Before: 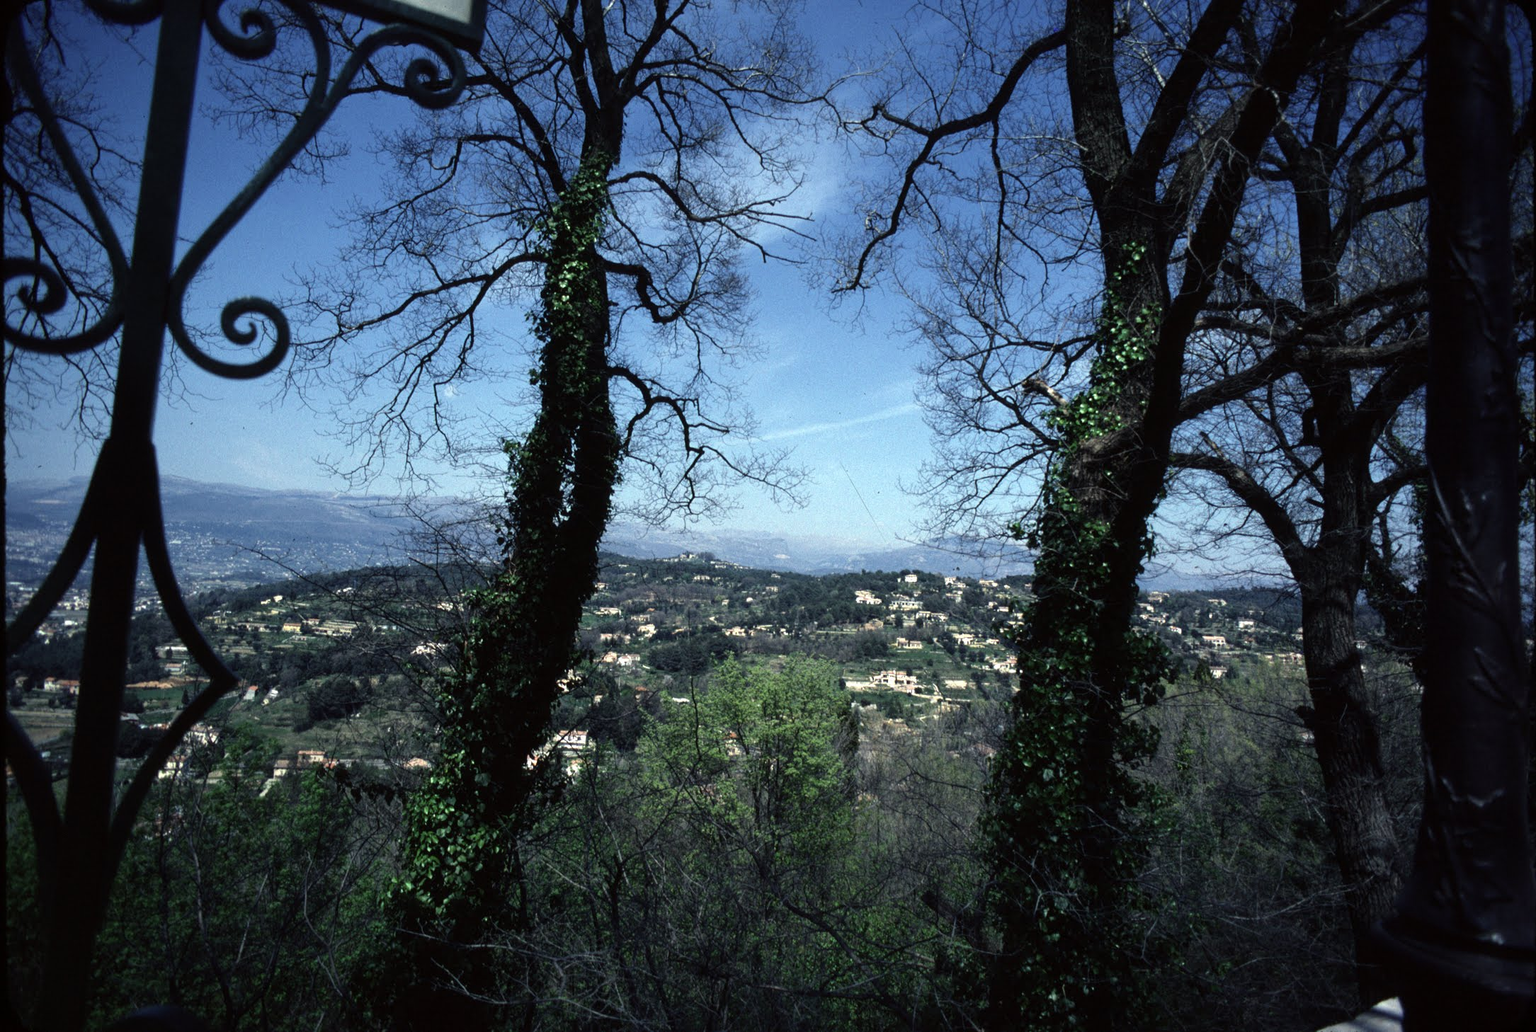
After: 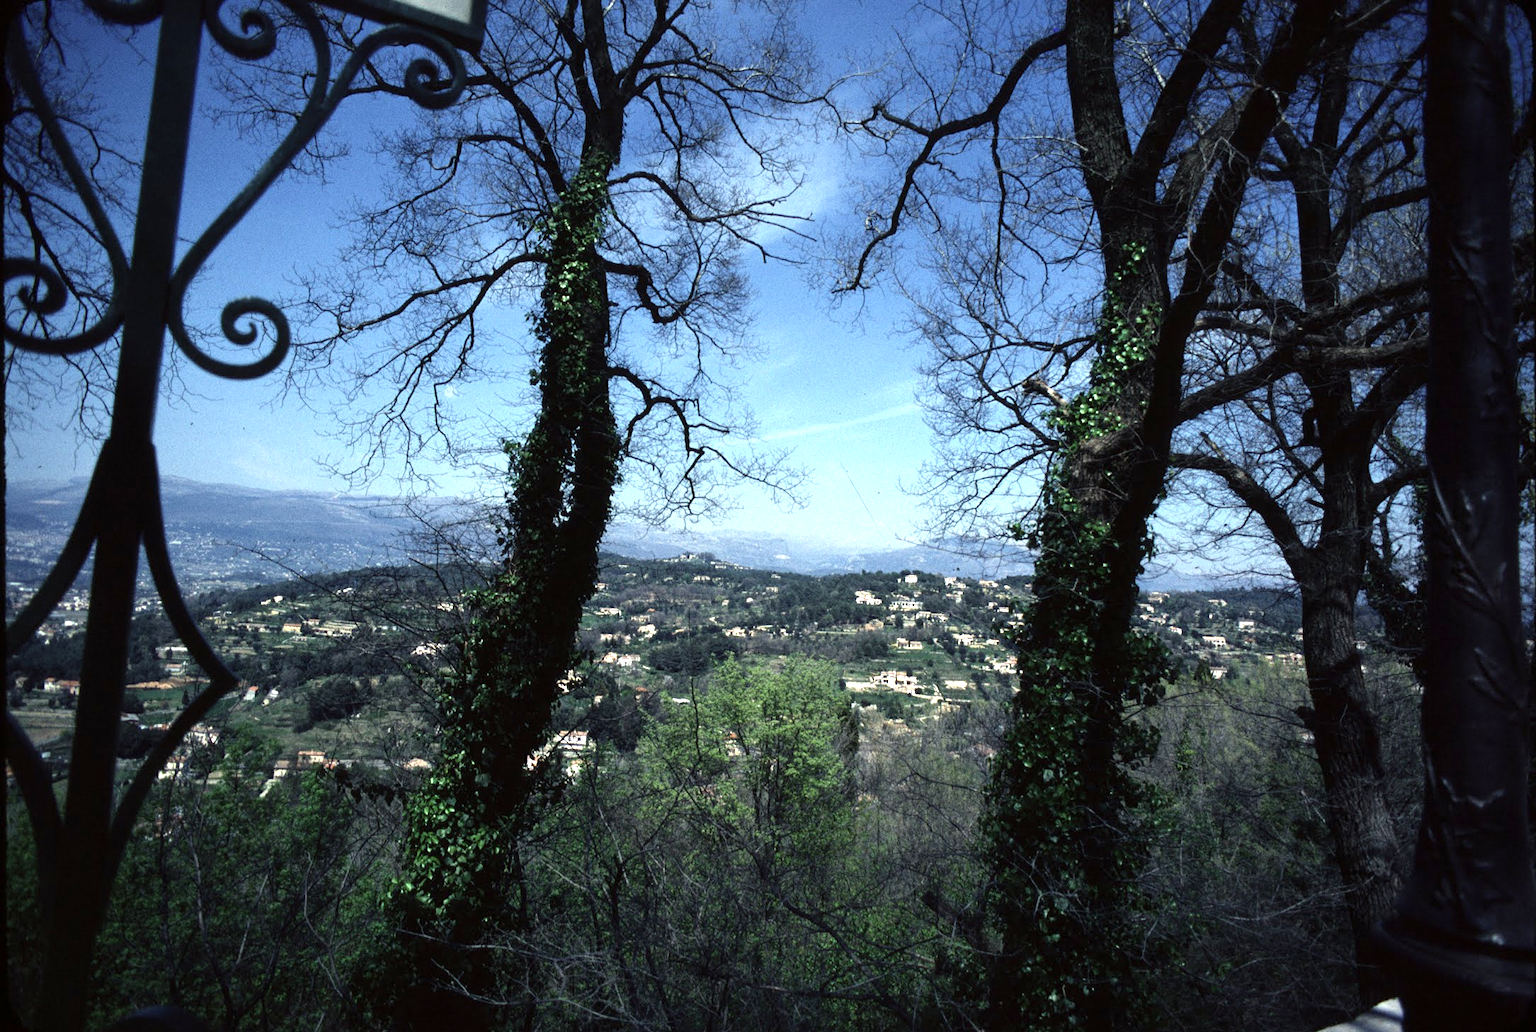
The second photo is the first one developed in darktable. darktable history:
exposure: exposure 0.507 EV, compensate highlight preservation false
grain: coarseness 0.09 ISO
